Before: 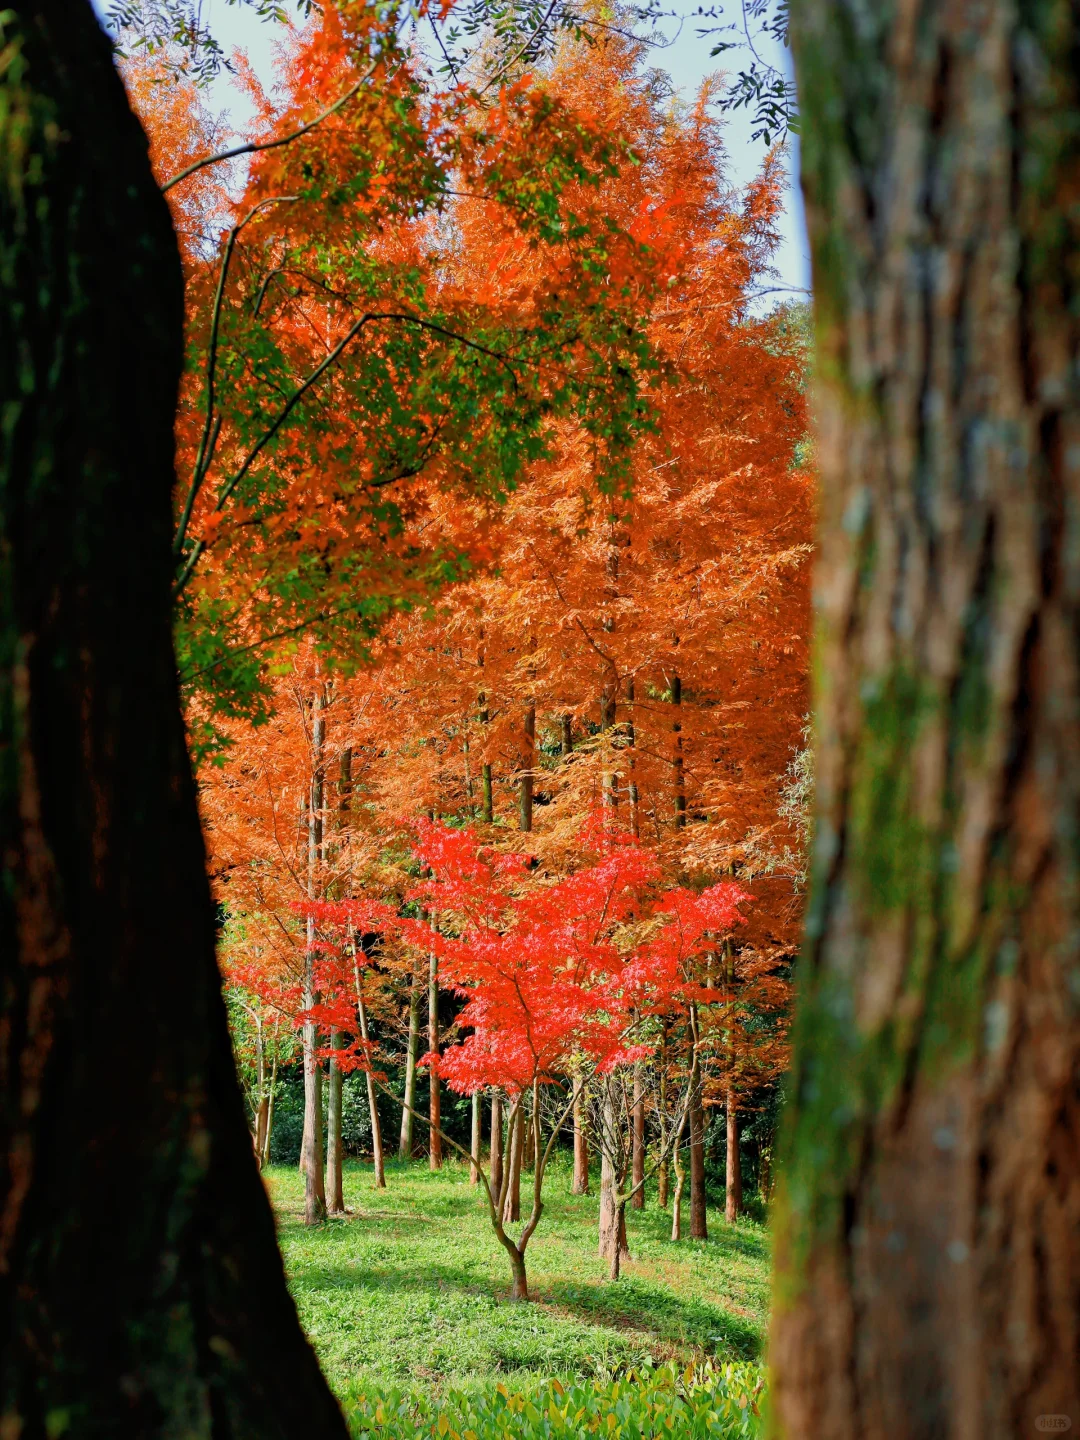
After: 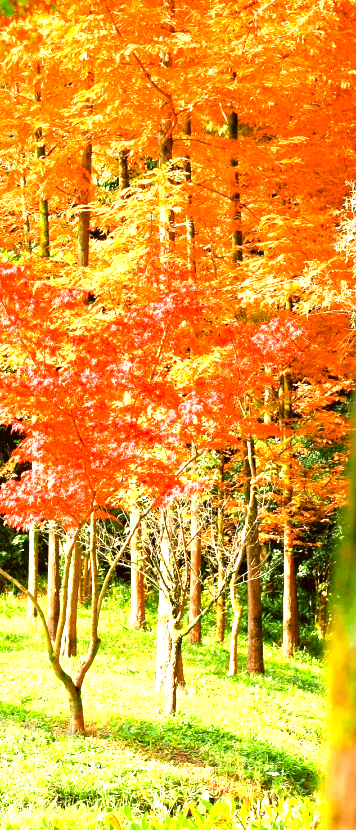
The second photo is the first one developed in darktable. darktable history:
exposure: exposure 2.006 EV, compensate highlight preservation false
color correction: highlights a* 8.28, highlights b* 15.45, shadows a* -0.603, shadows b* 27.12
crop: left 41.093%, top 39.285%, right 25.943%, bottom 3.073%
